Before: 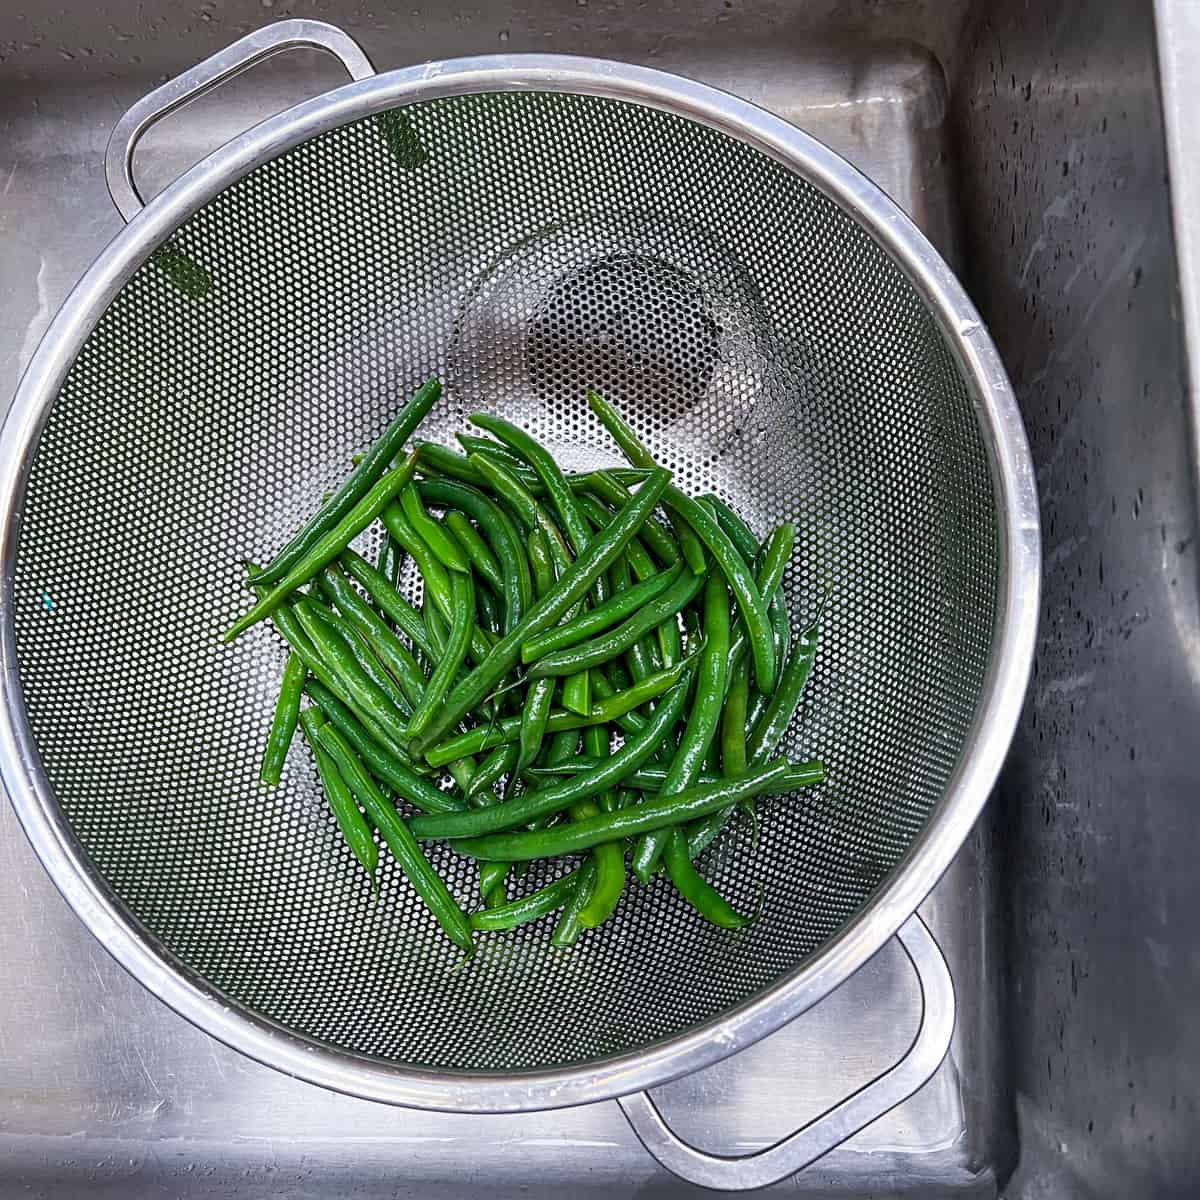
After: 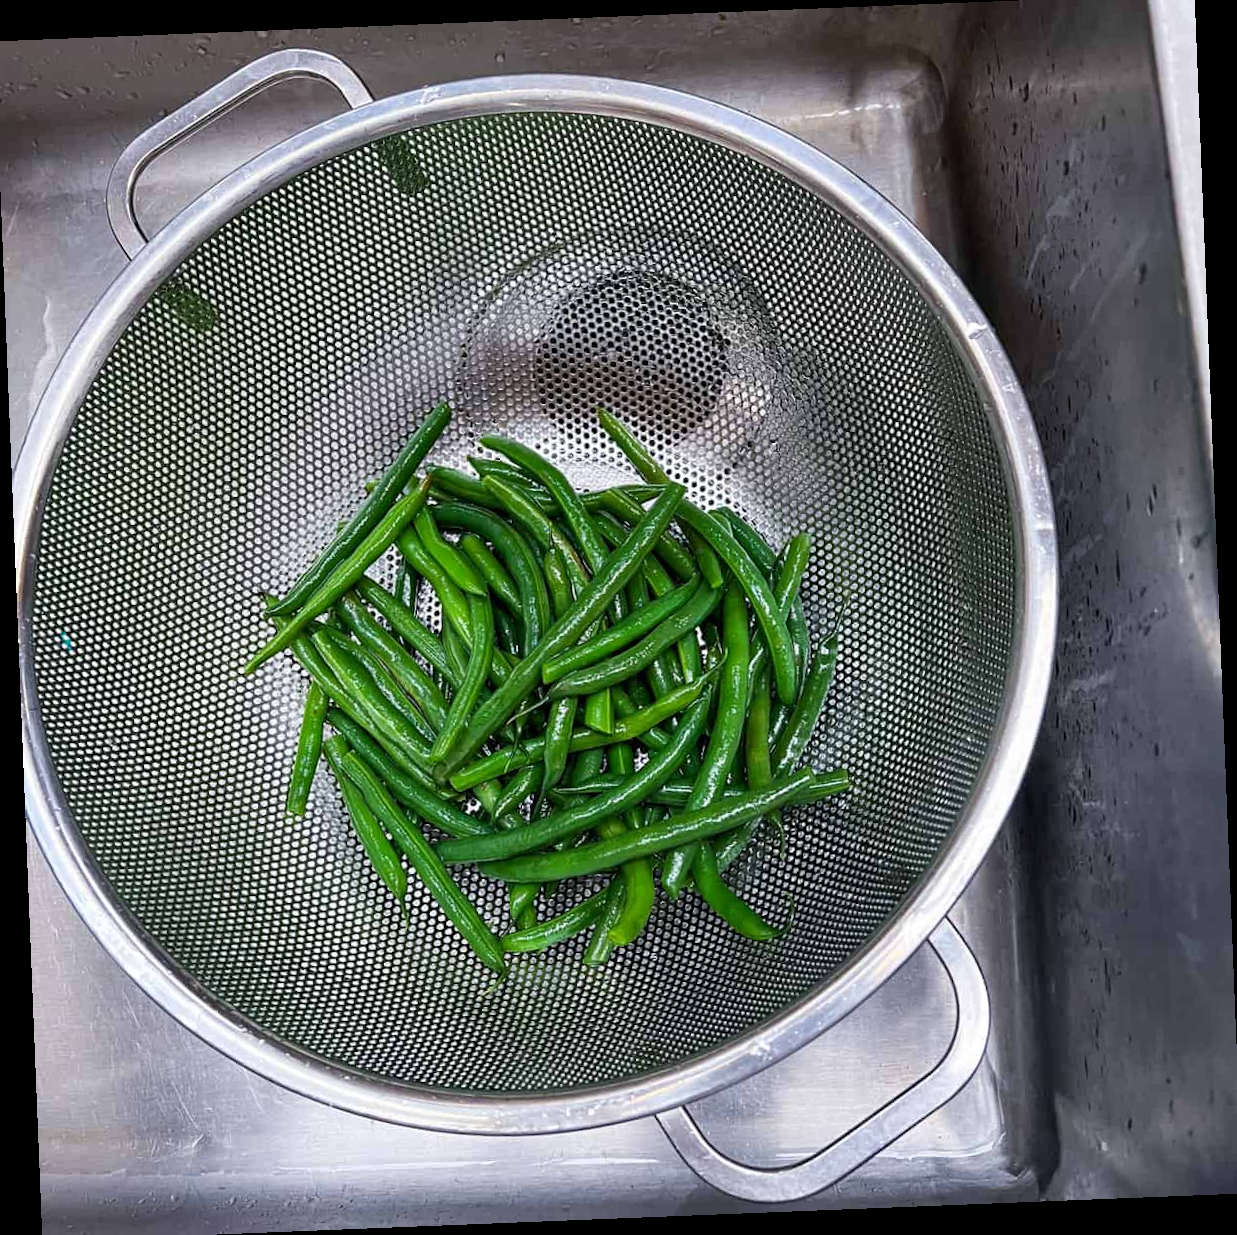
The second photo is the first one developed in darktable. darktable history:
crop: left 0.434%, top 0.485%, right 0.244%, bottom 0.386%
rotate and perspective: rotation -2.29°, automatic cropping off
